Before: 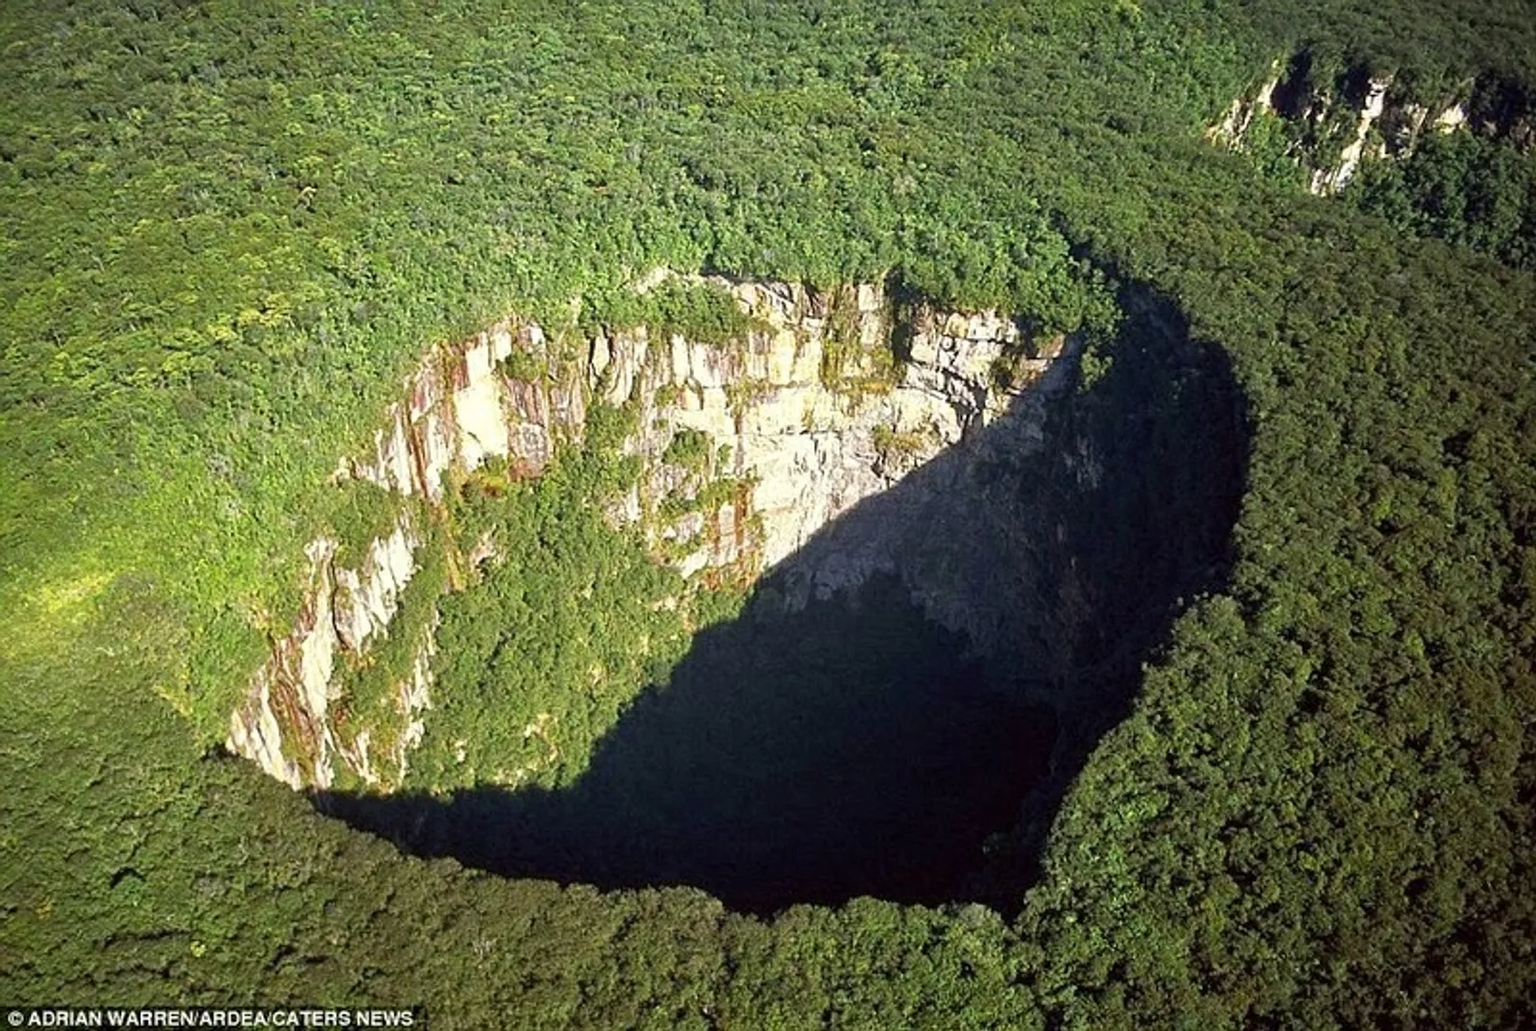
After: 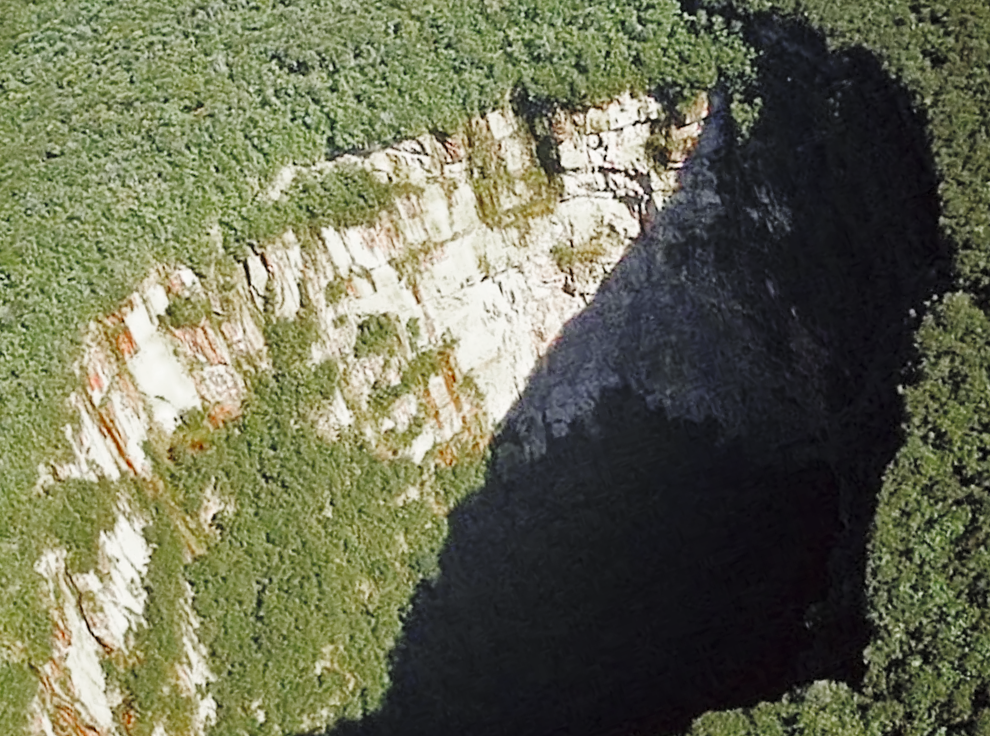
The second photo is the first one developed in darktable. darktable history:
base curve: curves: ch0 [(0, 0) (0.036, 0.025) (0.121, 0.166) (0.206, 0.329) (0.605, 0.79) (1, 1)], preserve colors none
color zones: curves: ch0 [(0, 0.48) (0.209, 0.398) (0.305, 0.332) (0.429, 0.493) (0.571, 0.5) (0.714, 0.5) (0.857, 0.5) (1, 0.48)]; ch1 [(0, 0.736) (0.143, 0.625) (0.225, 0.371) (0.429, 0.256) (0.571, 0.241) (0.714, 0.213) (0.857, 0.48) (1, 0.736)]; ch2 [(0, 0.448) (0.143, 0.498) (0.286, 0.5) (0.429, 0.5) (0.571, 0.5) (0.714, 0.5) (0.857, 0.5) (1, 0.448)]
contrast brightness saturation: brightness 0.15
crop and rotate: angle 19.63°, left 6.973%, right 3.757%, bottom 1.099%
